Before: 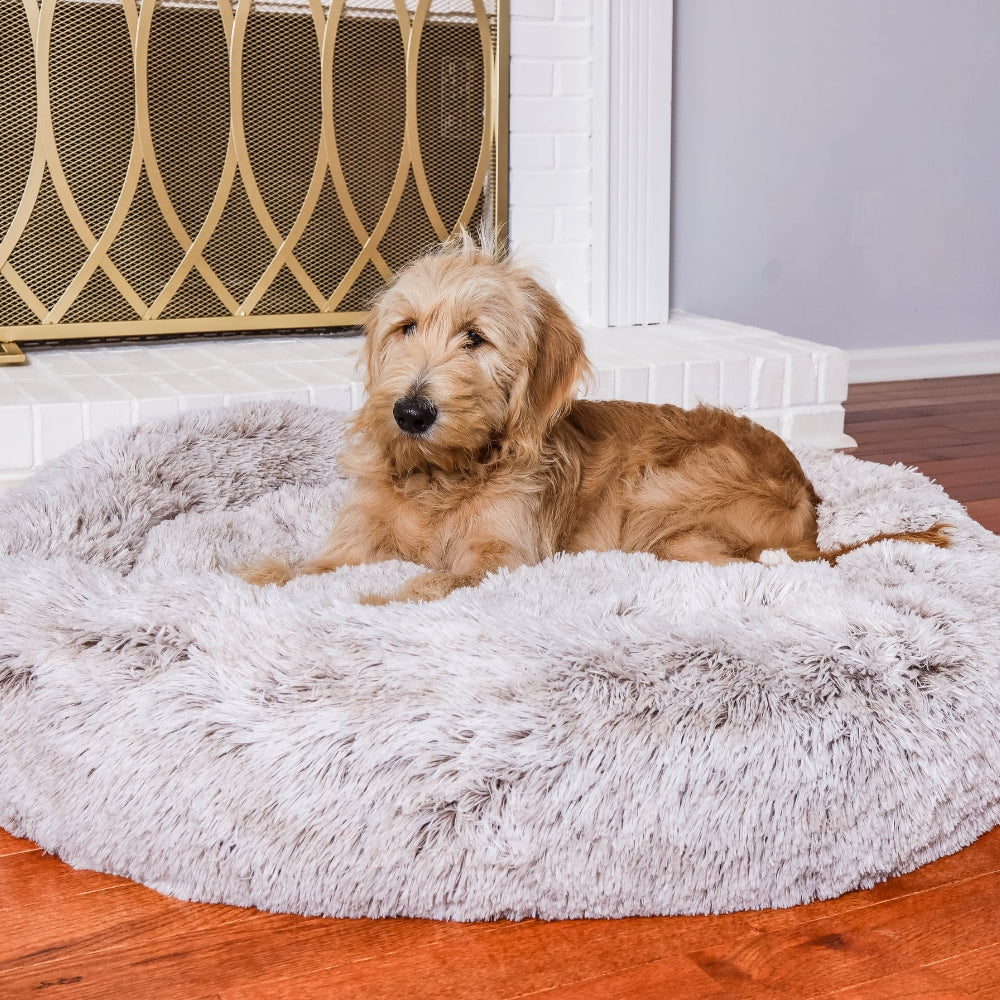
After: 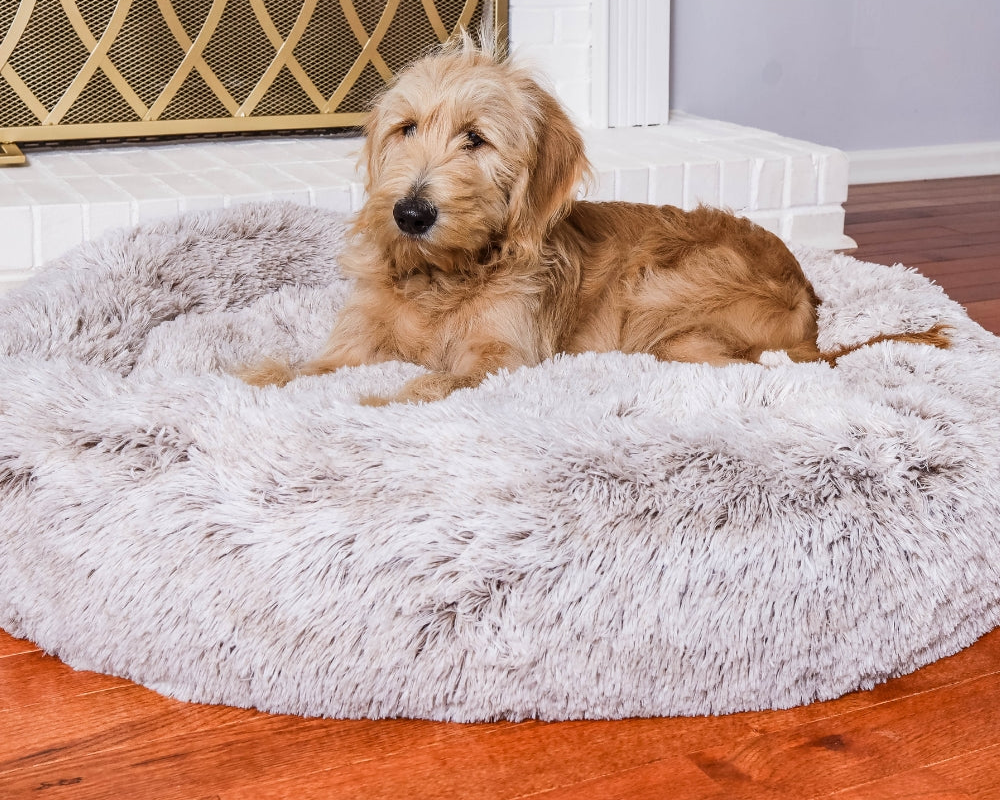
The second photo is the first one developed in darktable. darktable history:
crop and rotate: top 19.998%
bloom: size 9%, threshold 100%, strength 7%
